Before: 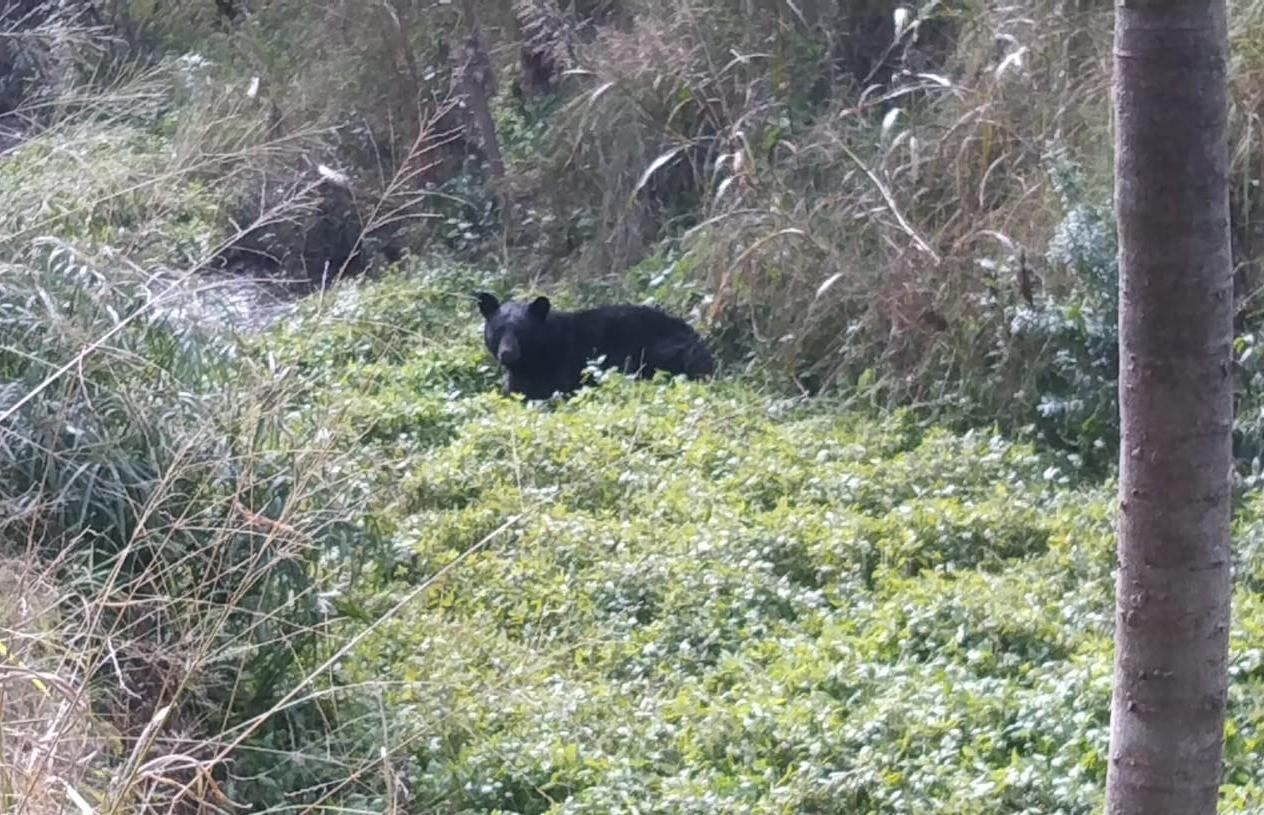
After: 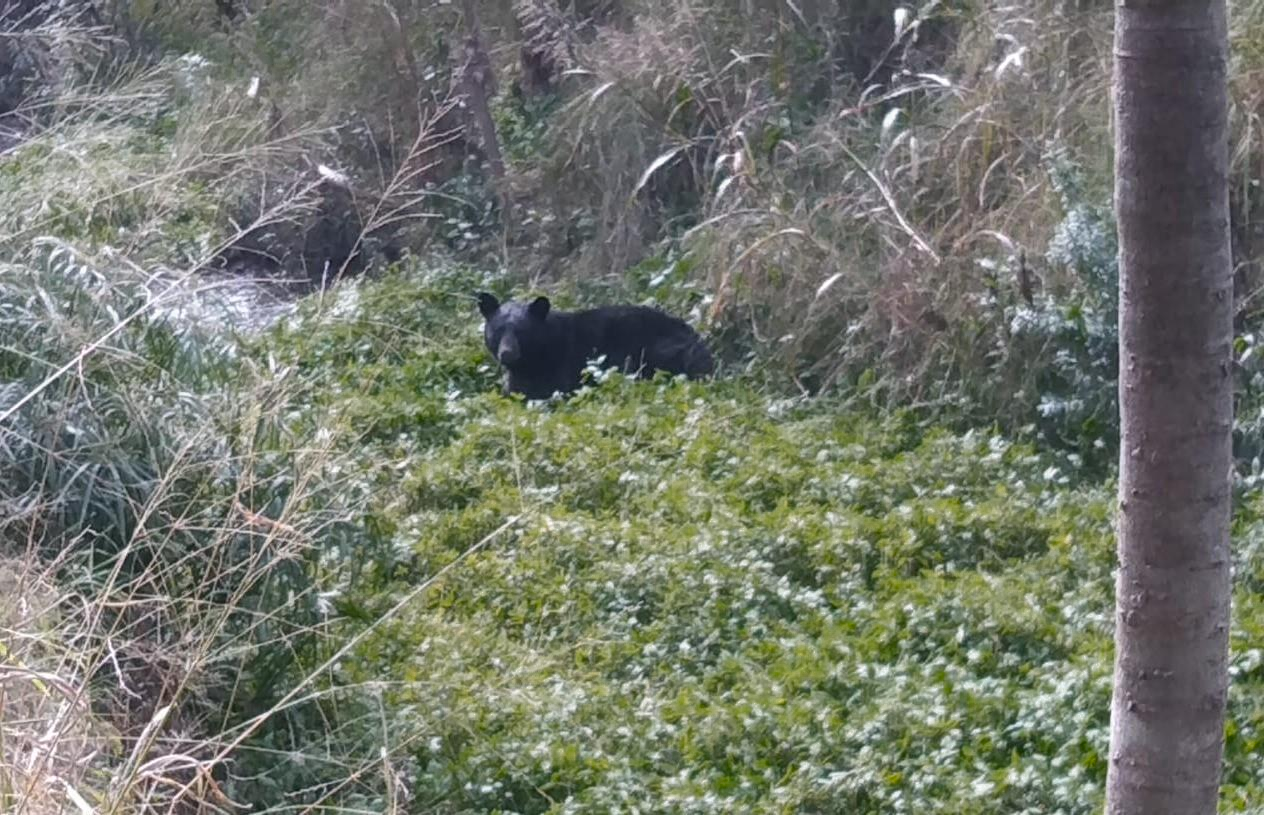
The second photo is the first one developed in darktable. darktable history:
color zones: curves: ch0 [(0.25, 0.5) (0.347, 0.092) (0.75, 0.5)]; ch1 [(0.25, 0.5) (0.33, 0.51) (0.75, 0.5)]
